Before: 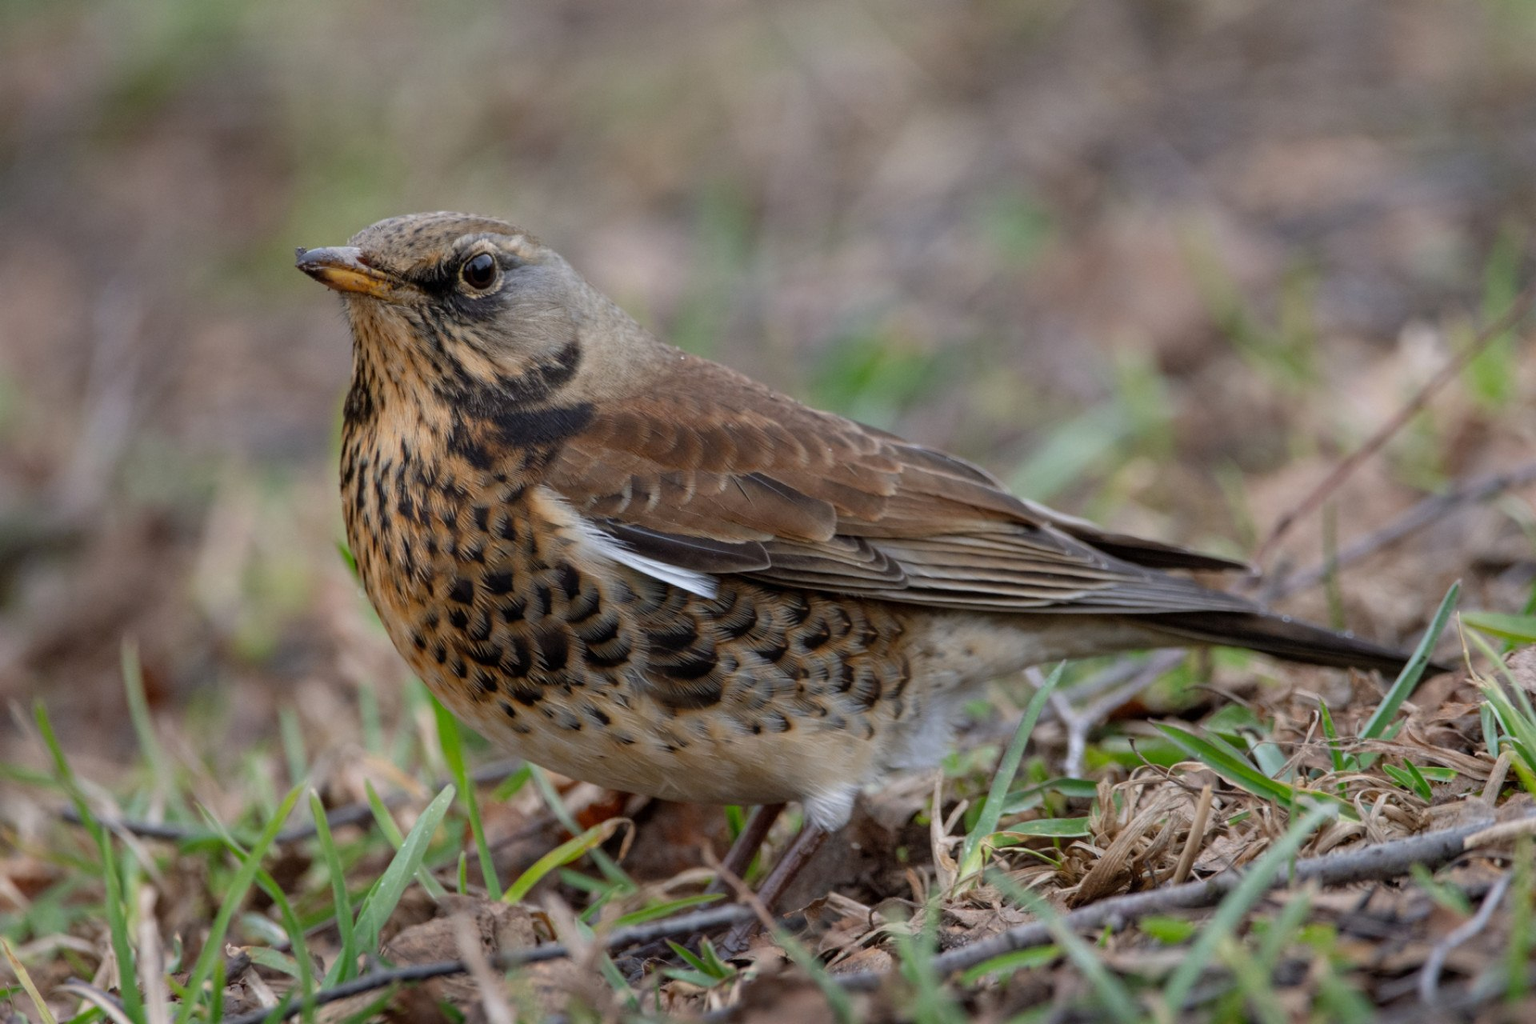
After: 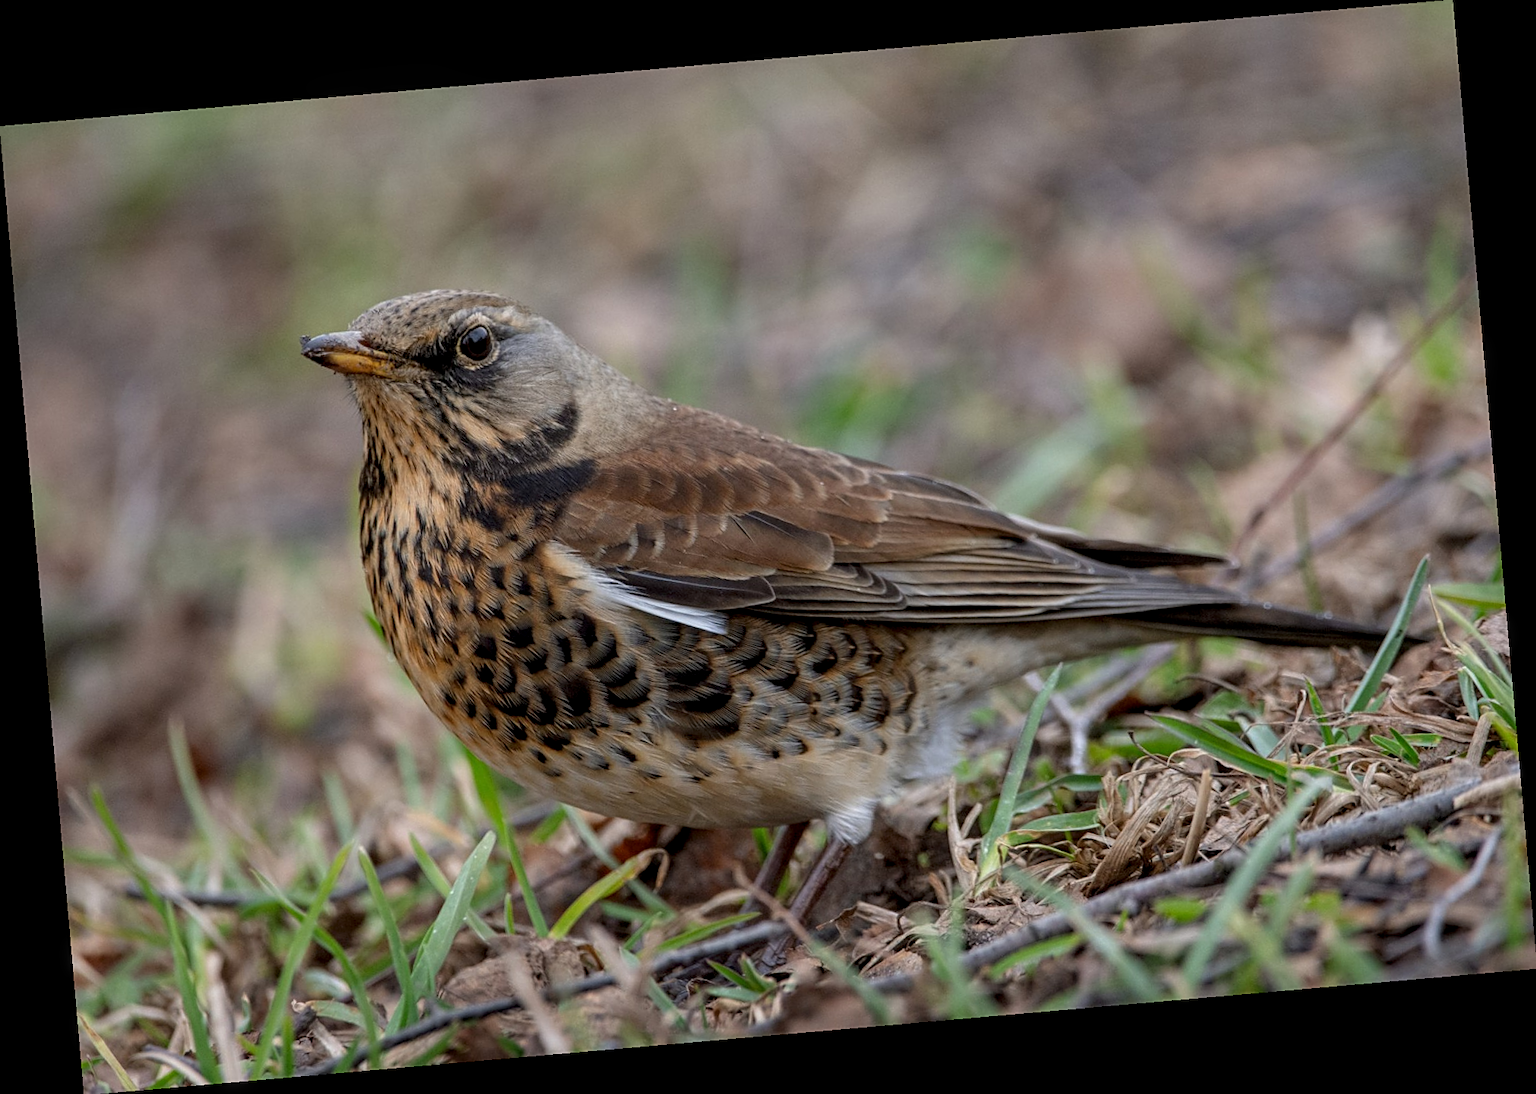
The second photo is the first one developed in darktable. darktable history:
sharpen: on, module defaults
rotate and perspective: rotation -4.98°, automatic cropping off
local contrast: on, module defaults
